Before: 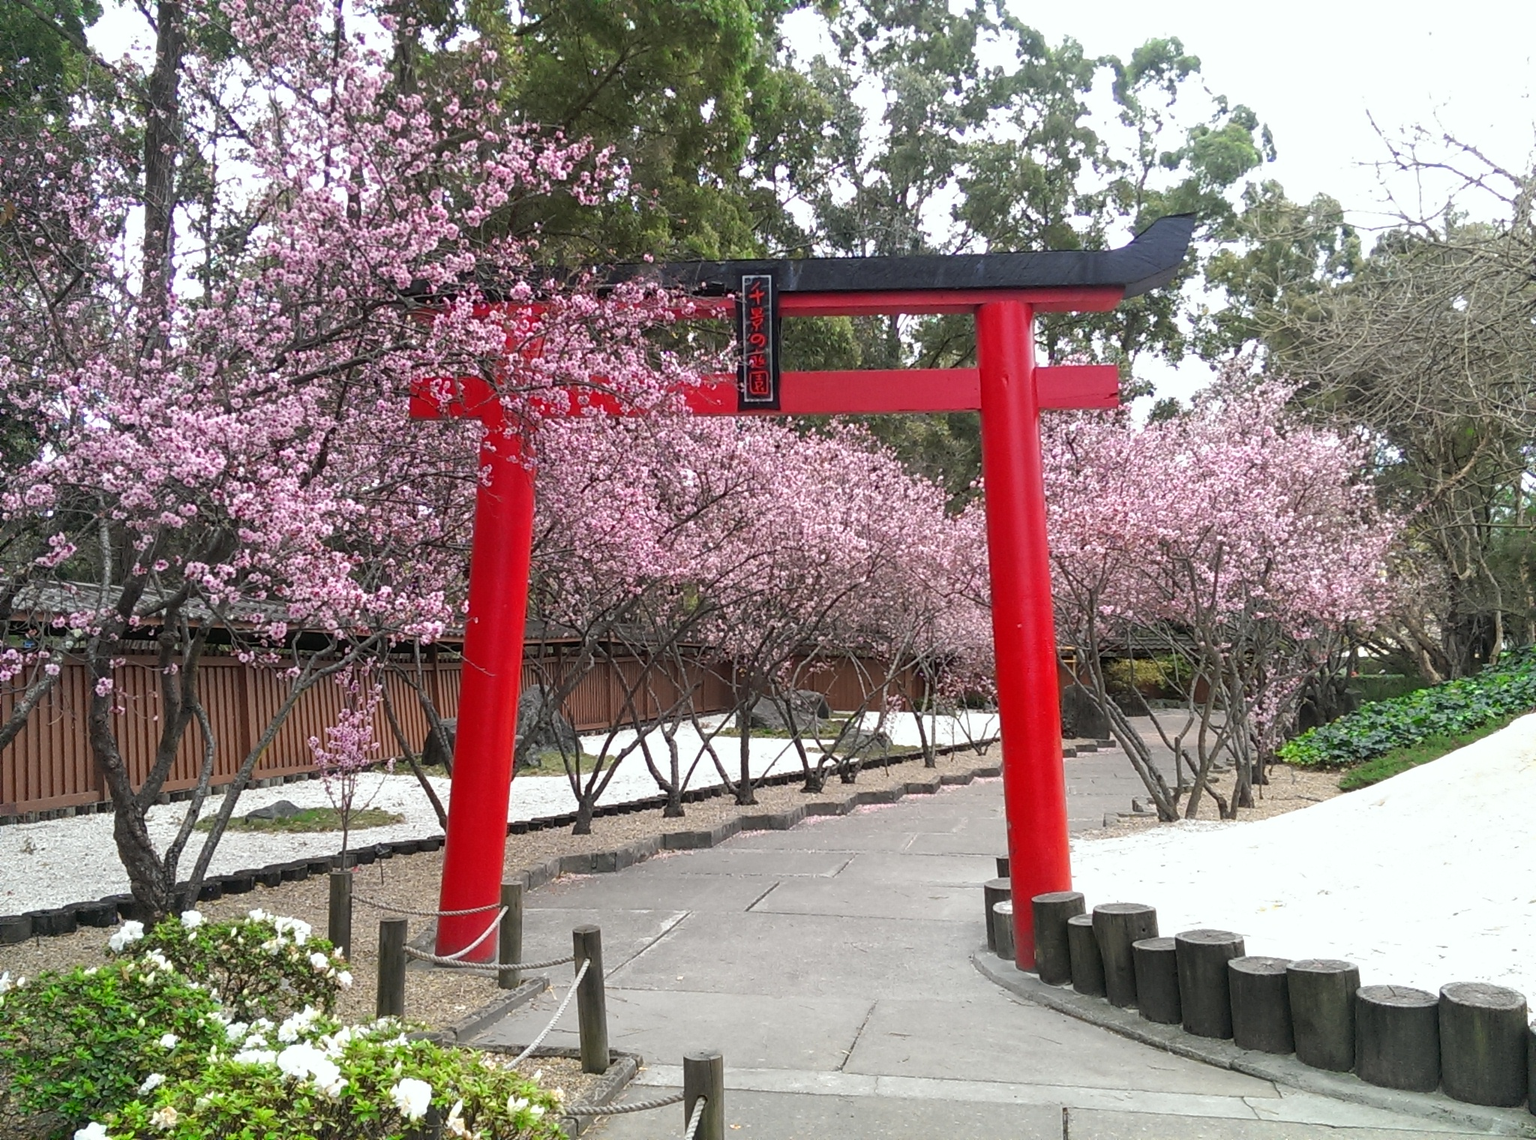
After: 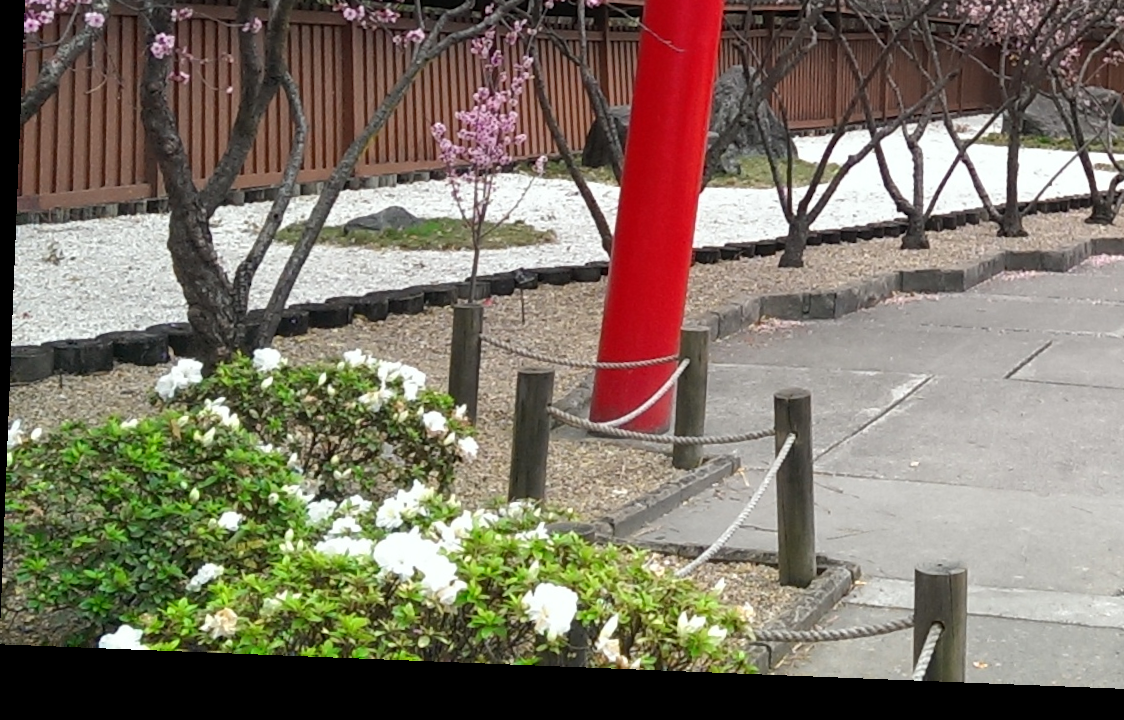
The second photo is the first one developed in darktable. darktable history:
rotate and perspective: rotation 2.27°, automatic cropping off
crop and rotate: top 54.778%, right 46.61%, bottom 0.159%
